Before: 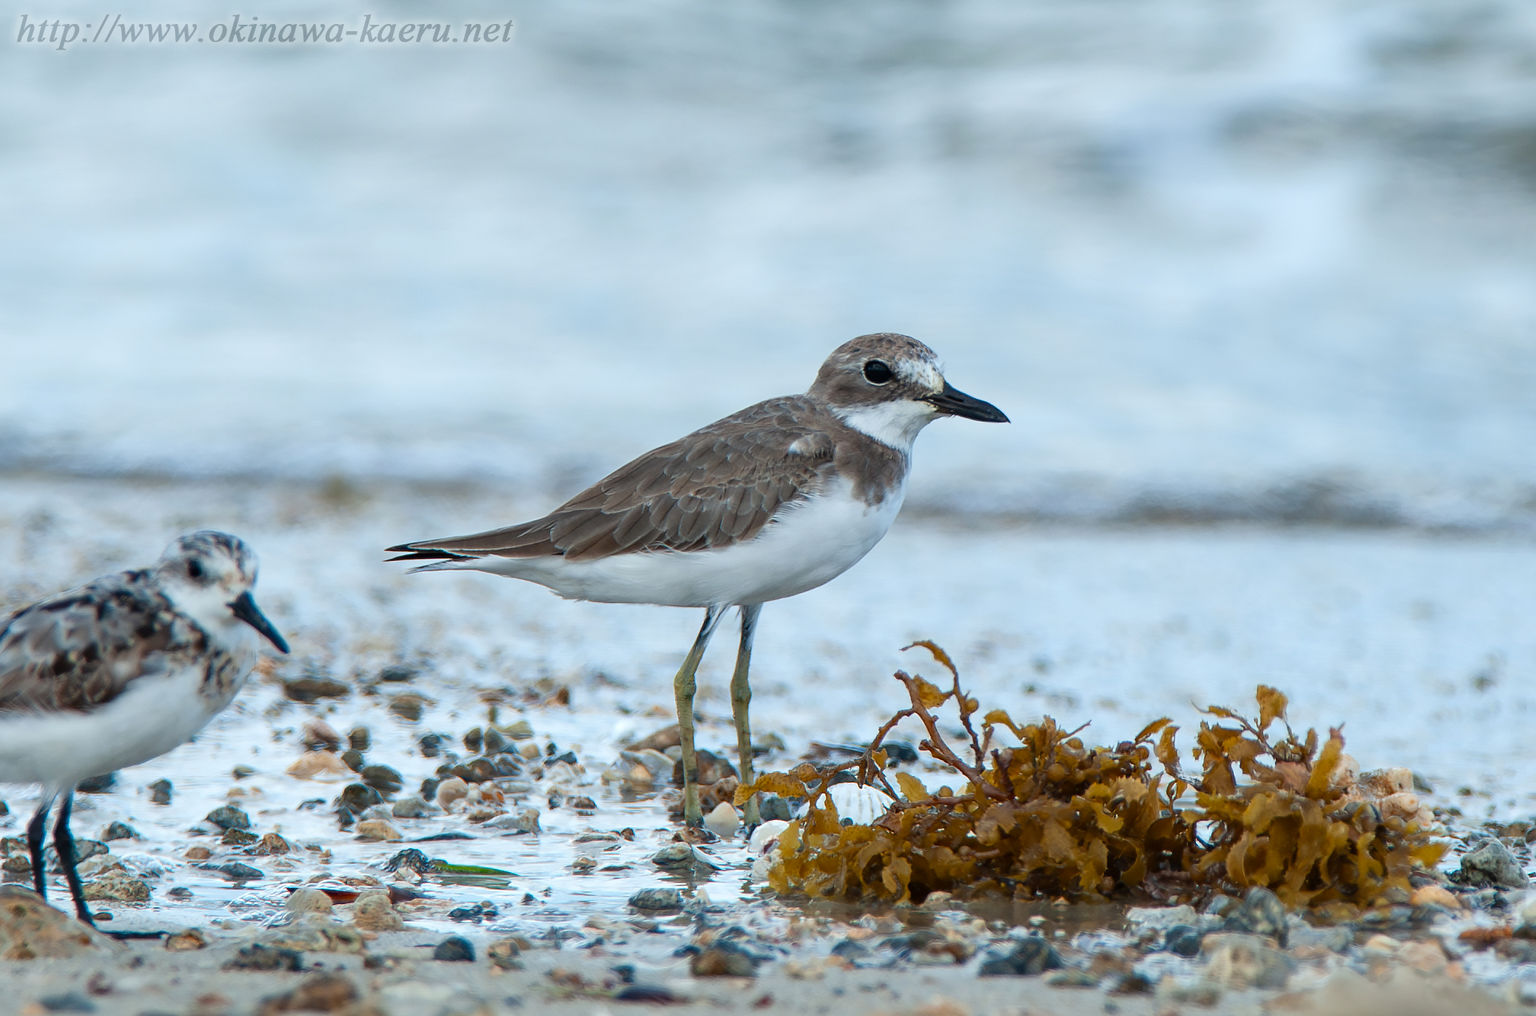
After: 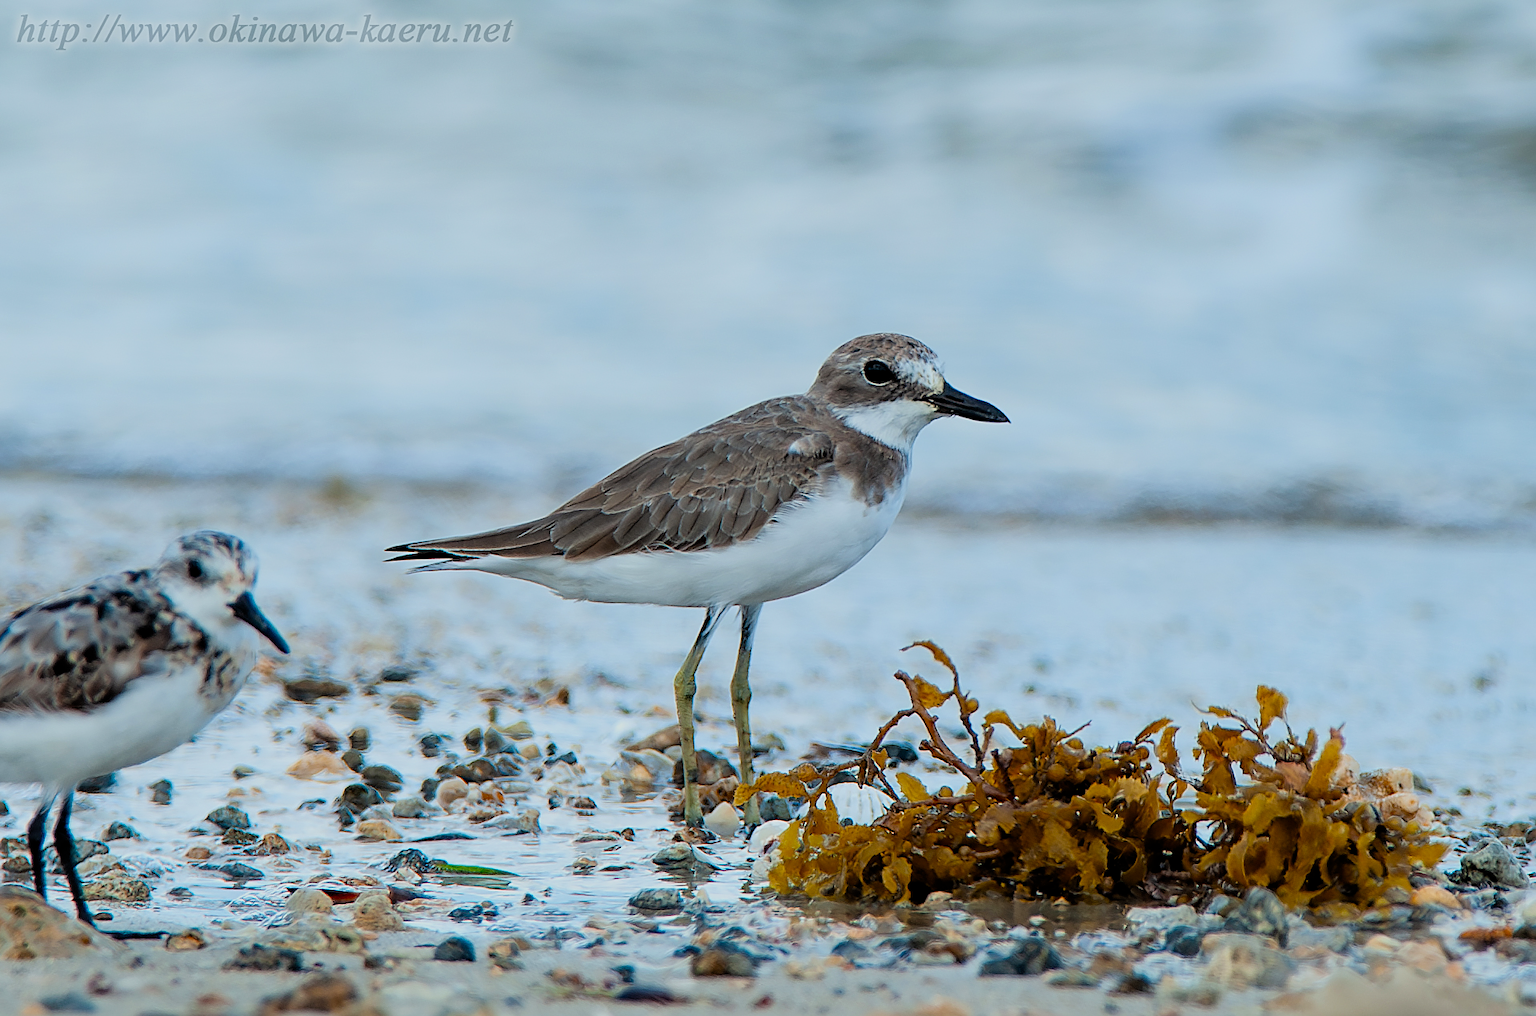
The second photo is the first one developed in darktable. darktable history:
filmic rgb: black relative exposure -7.6 EV, white relative exposure 4.64 EV, threshold 3 EV, target black luminance 0%, hardness 3.55, latitude 50.51%, contrast 1.033, highlights saturation mix 10%, shadows ↔ highlights balance -0.198%, color science v4 (2020), enable highlight reconstruction true
tone equalizer: on, module defaults
sharpen: on, module defaults
